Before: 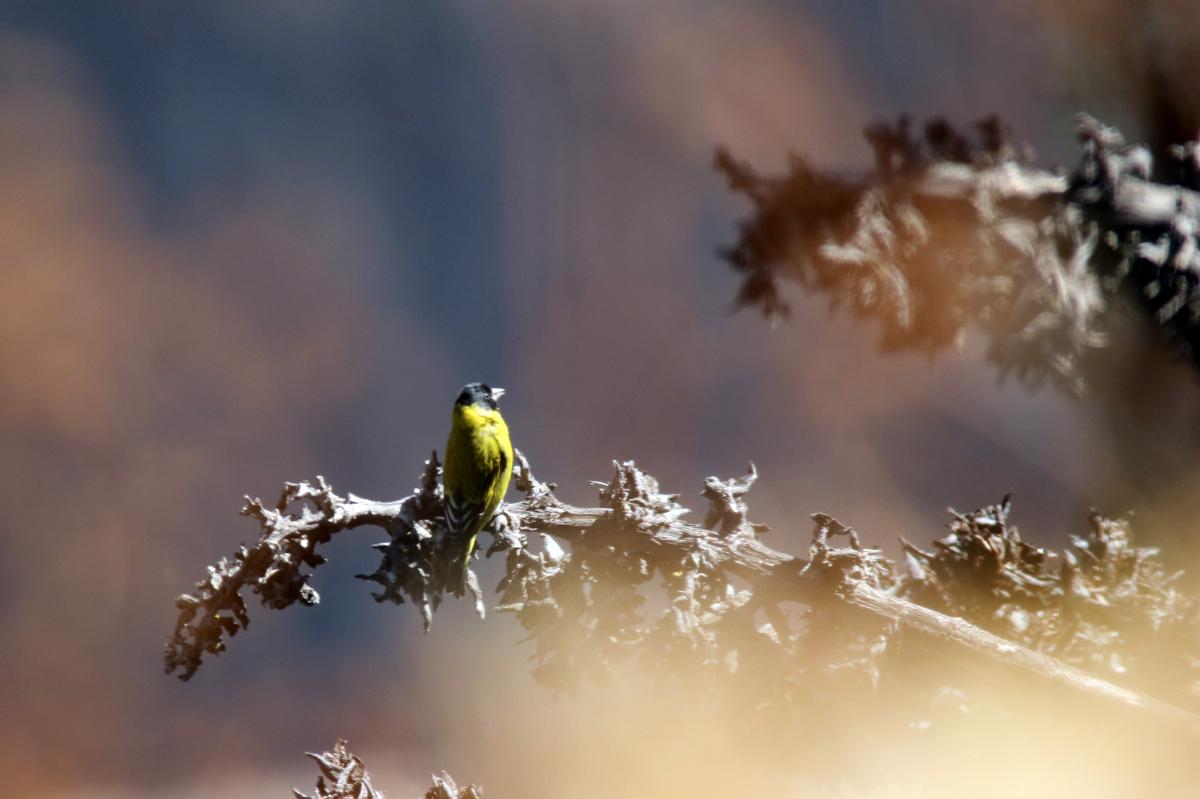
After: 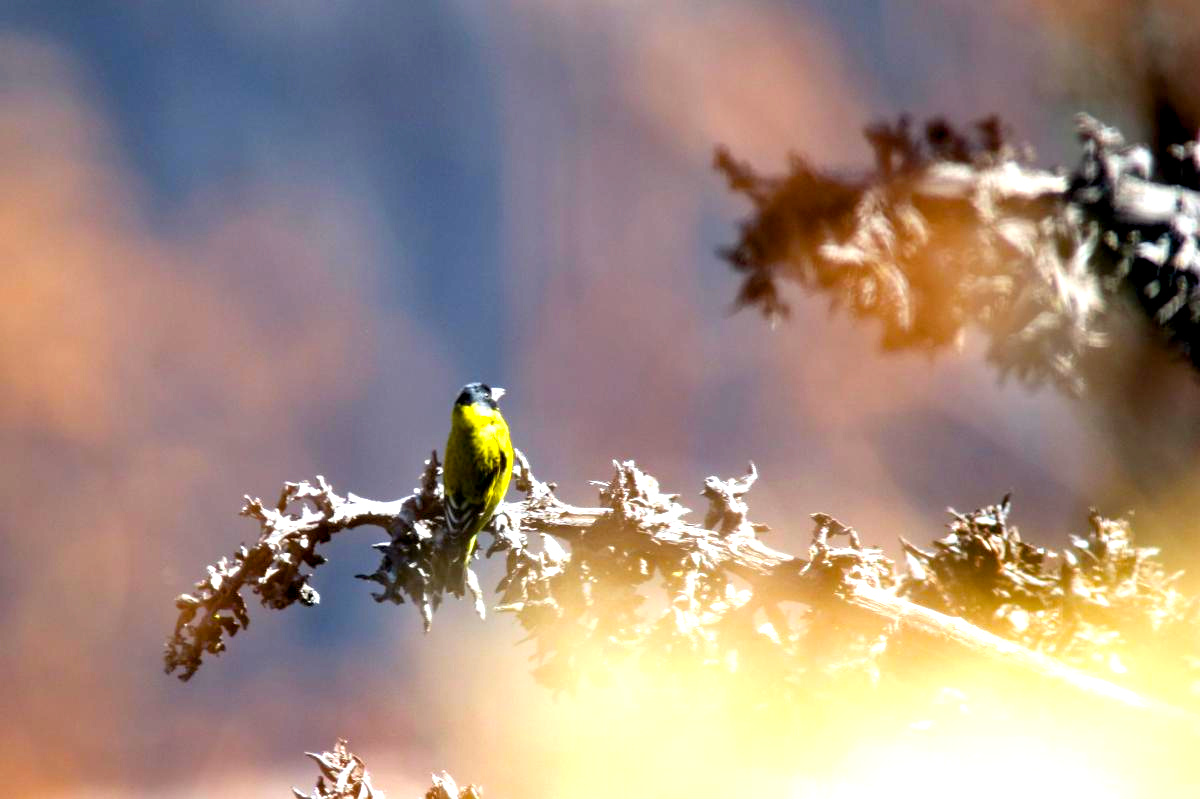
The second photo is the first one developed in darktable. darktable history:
exposure: black level correction 0.001, exposure 1.131 EV, compensate highlight preservation false
color balance rgb: global offset › luminance -0.498%, perceptual saturation grading › global saturation 25.196%, global vibrance 14.962%
